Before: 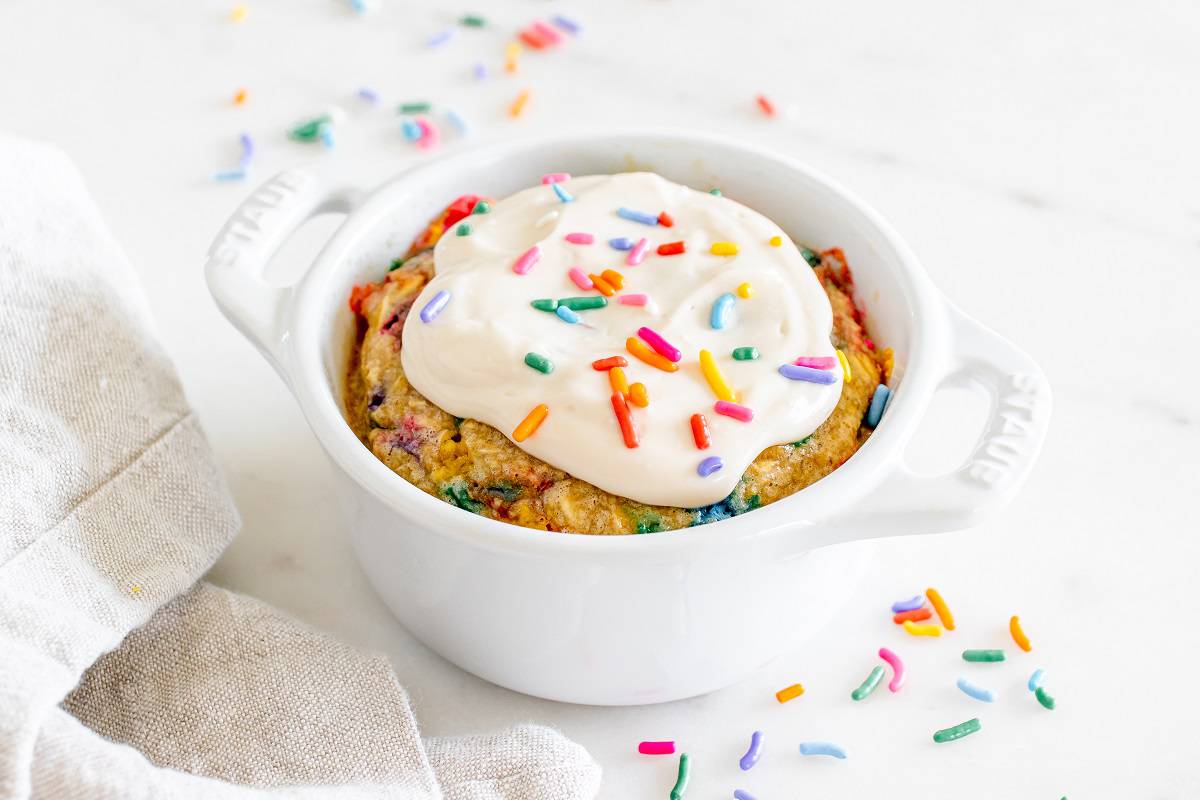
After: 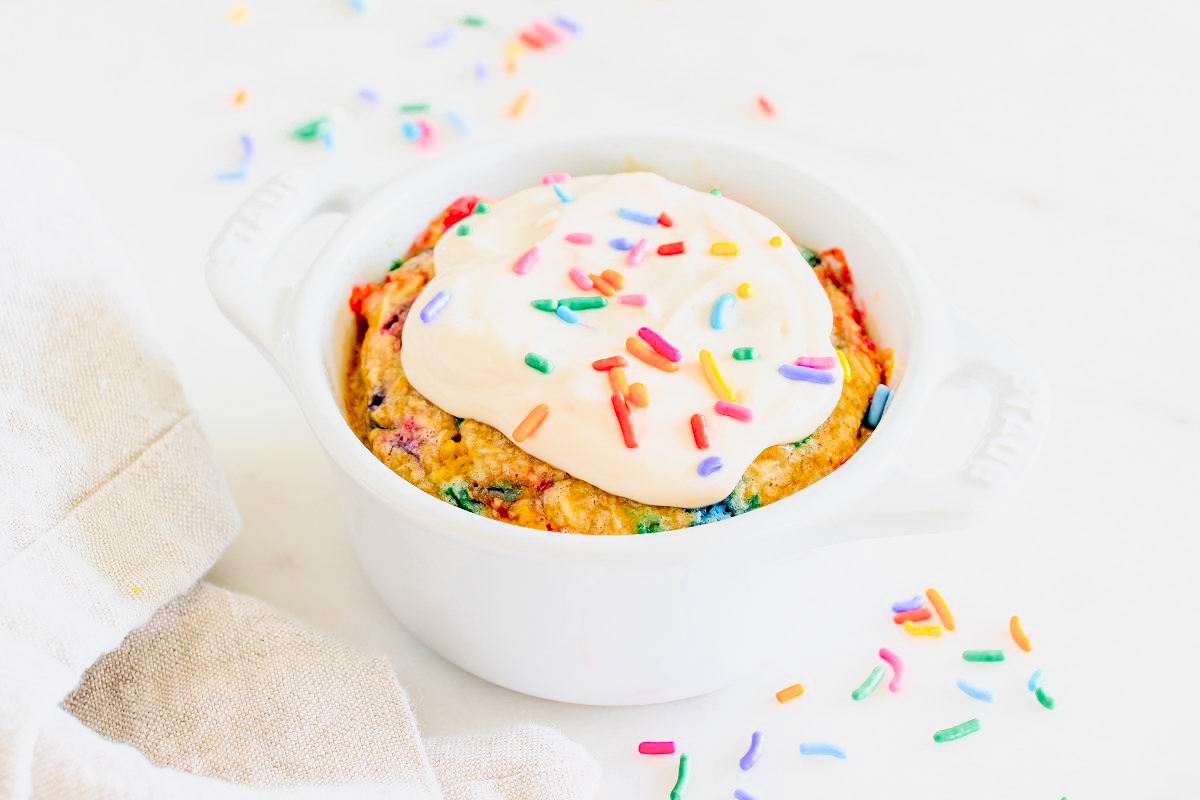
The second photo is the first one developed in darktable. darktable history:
vibrance: on, module defaults
exposure: black level correction 0, exposure 1.1 EV, compensate highlight preservation false
filmic rgb: black relative exposure -7.65 EV, white relative exposure 4.56 EV, hardness 3.61, color science v6 (2022)
